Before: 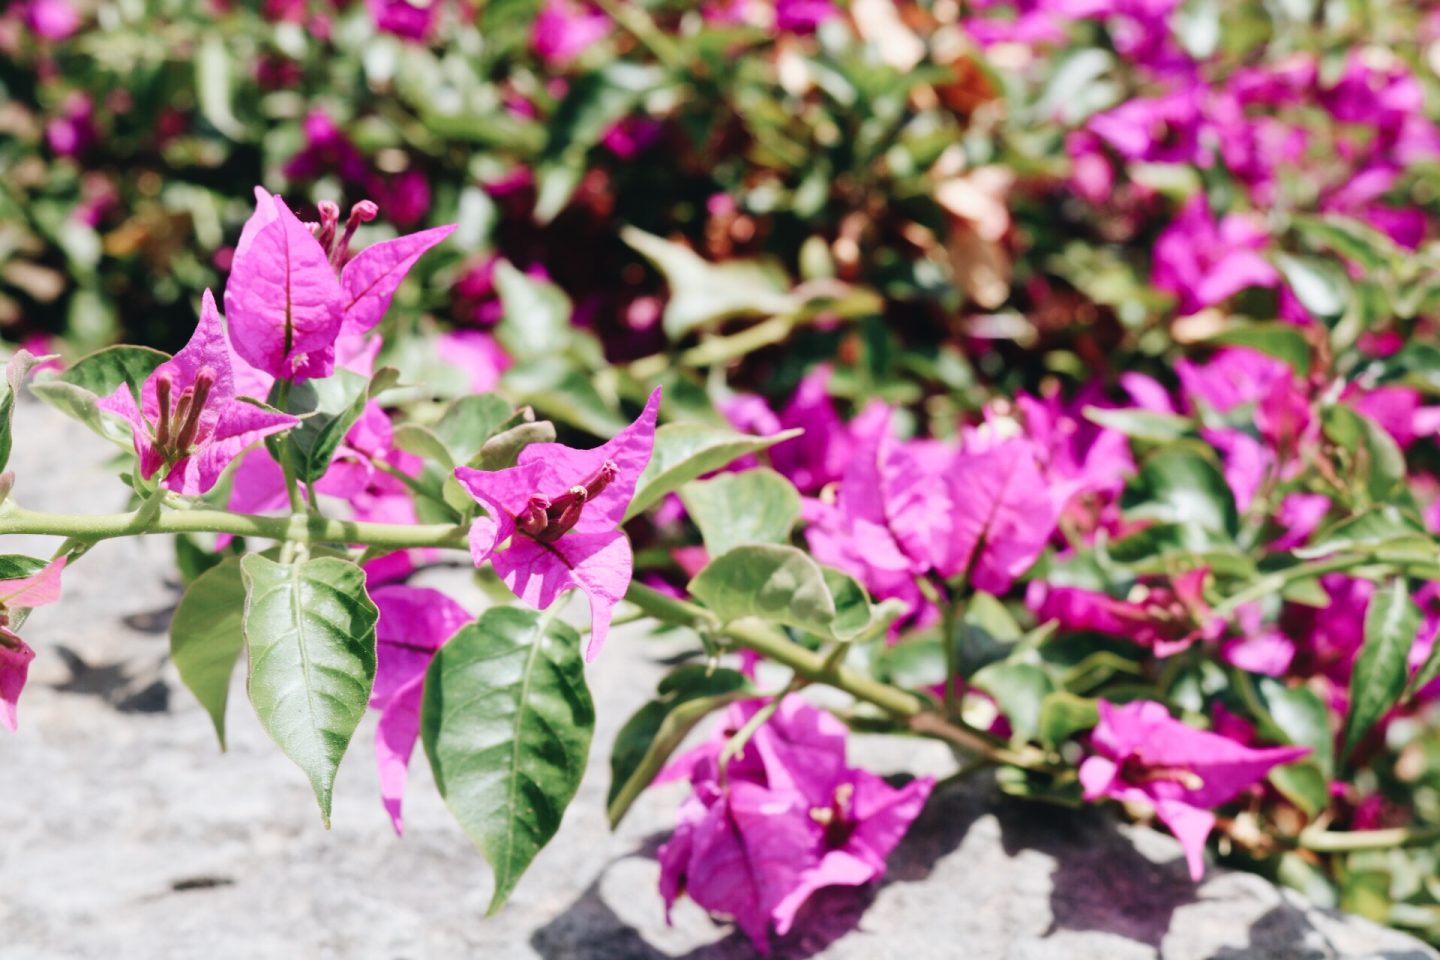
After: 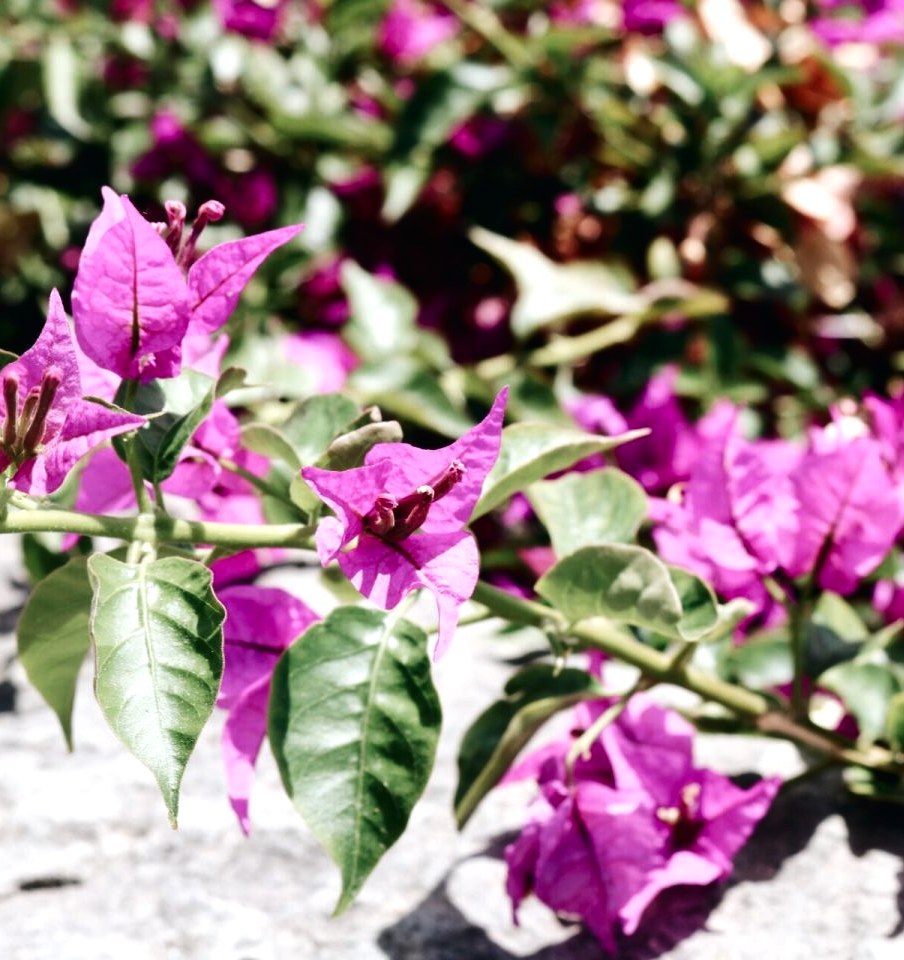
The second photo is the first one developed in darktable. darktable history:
contrast brightness saturation: contrast 0.07, brightness -0.14, saturation 0.11
crop: left 10.644%, right 26.528%
color correction: saturation 0.8
tone equalizer: -8 EV -0.417 EV, -7 EV -0.389 EV, -6 EV -0.333 EV, -5 EV -0.222 EV, -3 EV 0.222 EV, -2 EV 0.333 EV, -1 EV 0.389 EV, +0 EV 0.417 EV, edges refinement/feathering 500, mask exposure compensation -1.57 EV, preserve details no
